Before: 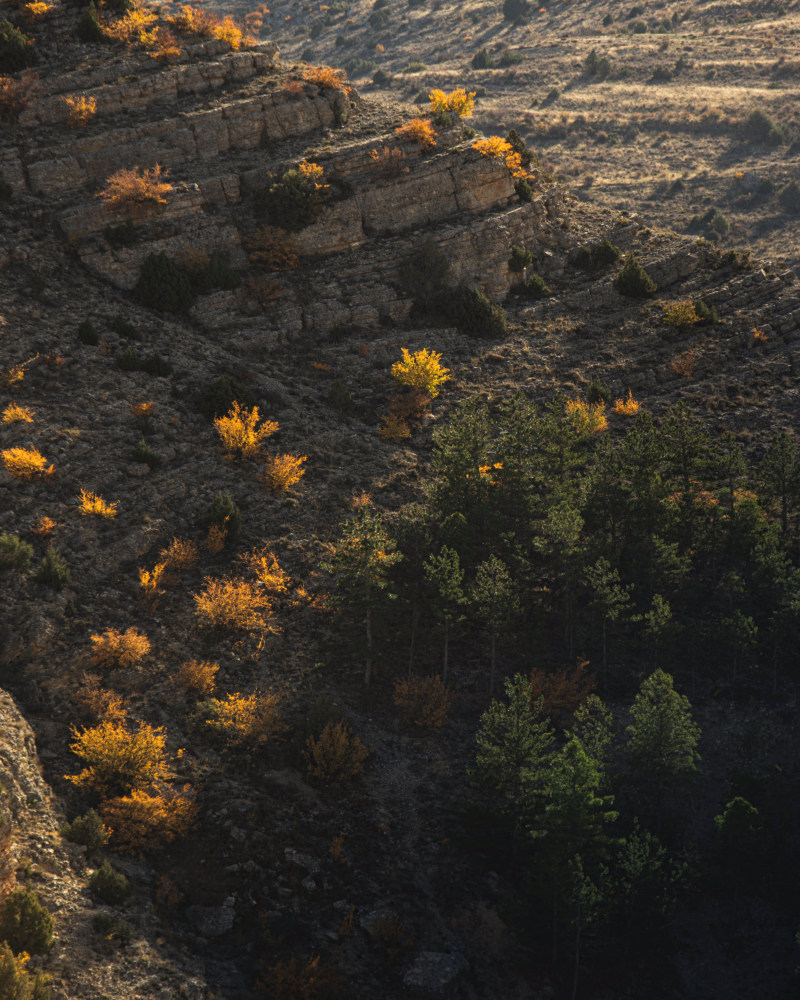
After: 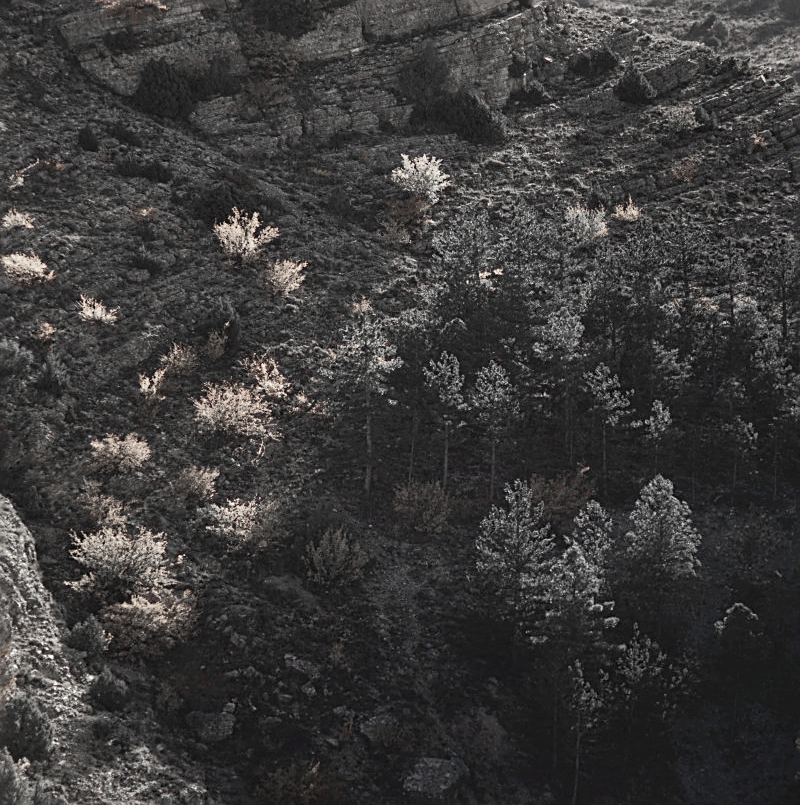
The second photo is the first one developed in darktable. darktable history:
shadows and highlights: soften with gaussian
sharpen: on, module defaults
color zones: curves: ch0 [(0, 0.278) (0.143, 0.5) (0.286, 0.5) (0.429, 0.5) (0.571, 0.5) (0.714, 0.5) (0.857, 0.5) (1, 0.5)]; ch1 [(0, 1) (0.143, 0.165) (0.286, 0) (0.429, 0) (0.571, 0) (0.714, 0) (0.857, 0.5) (1, 0.5)]; ch2 [(0, 0.508) (0.143, 0.5) (0.286, 0.5) (0.429, 0.5) (0.571, 0.5) (0.714, 0.5) (0.857, 0.5) (1, 0.5)]
crop and rotate: top 19.464%
